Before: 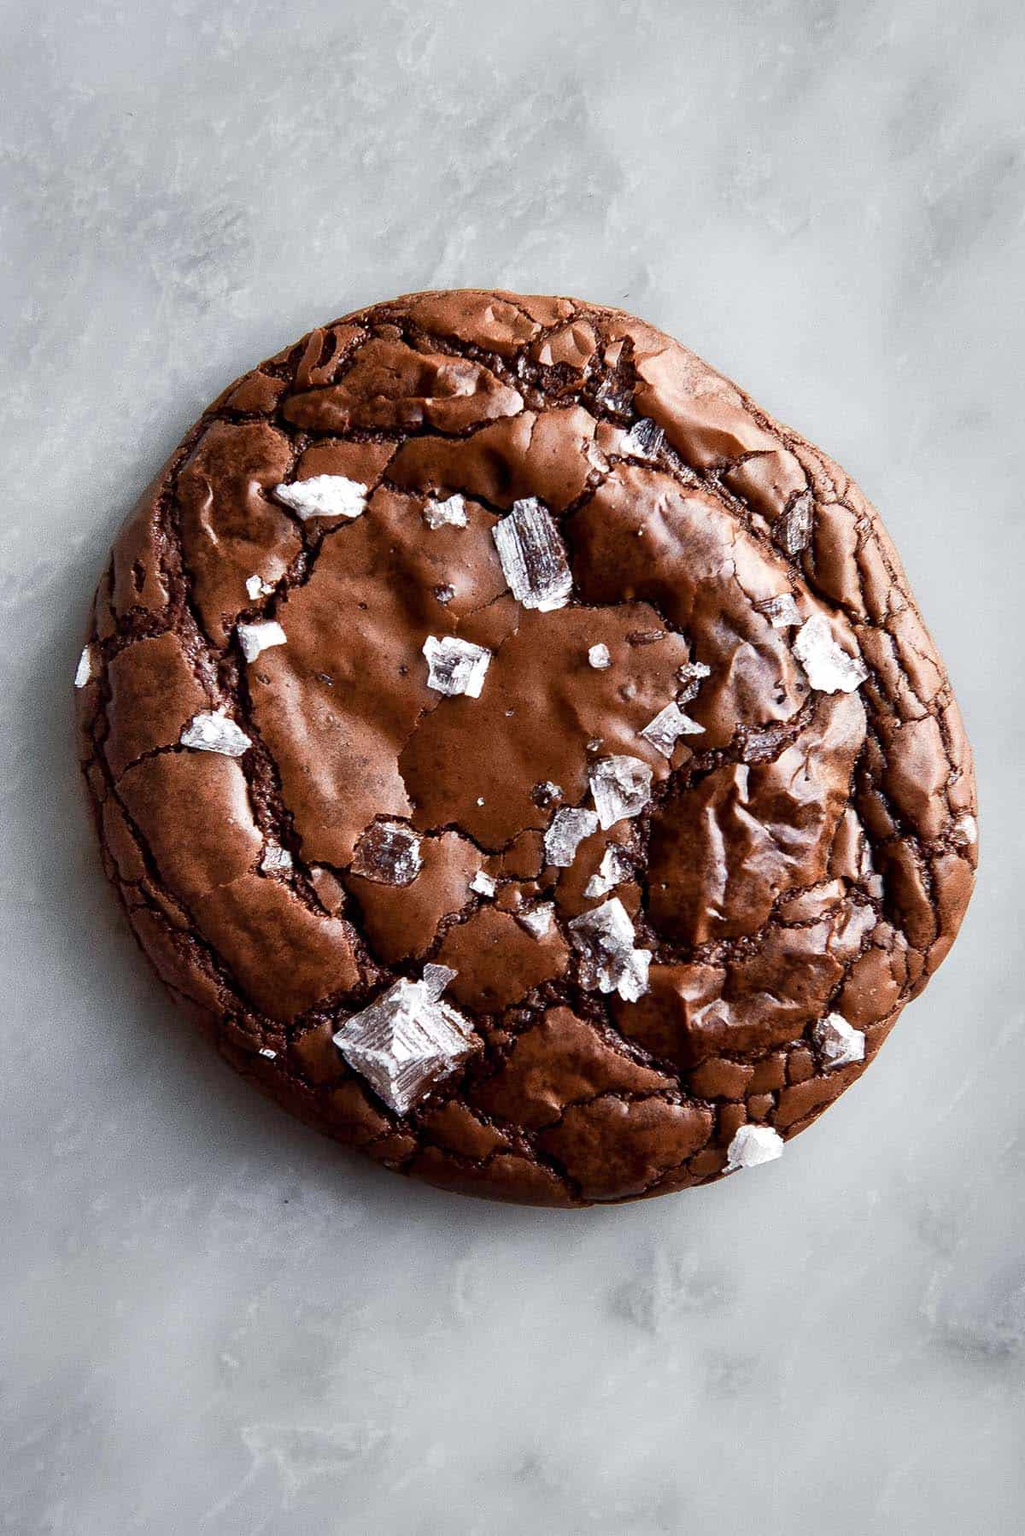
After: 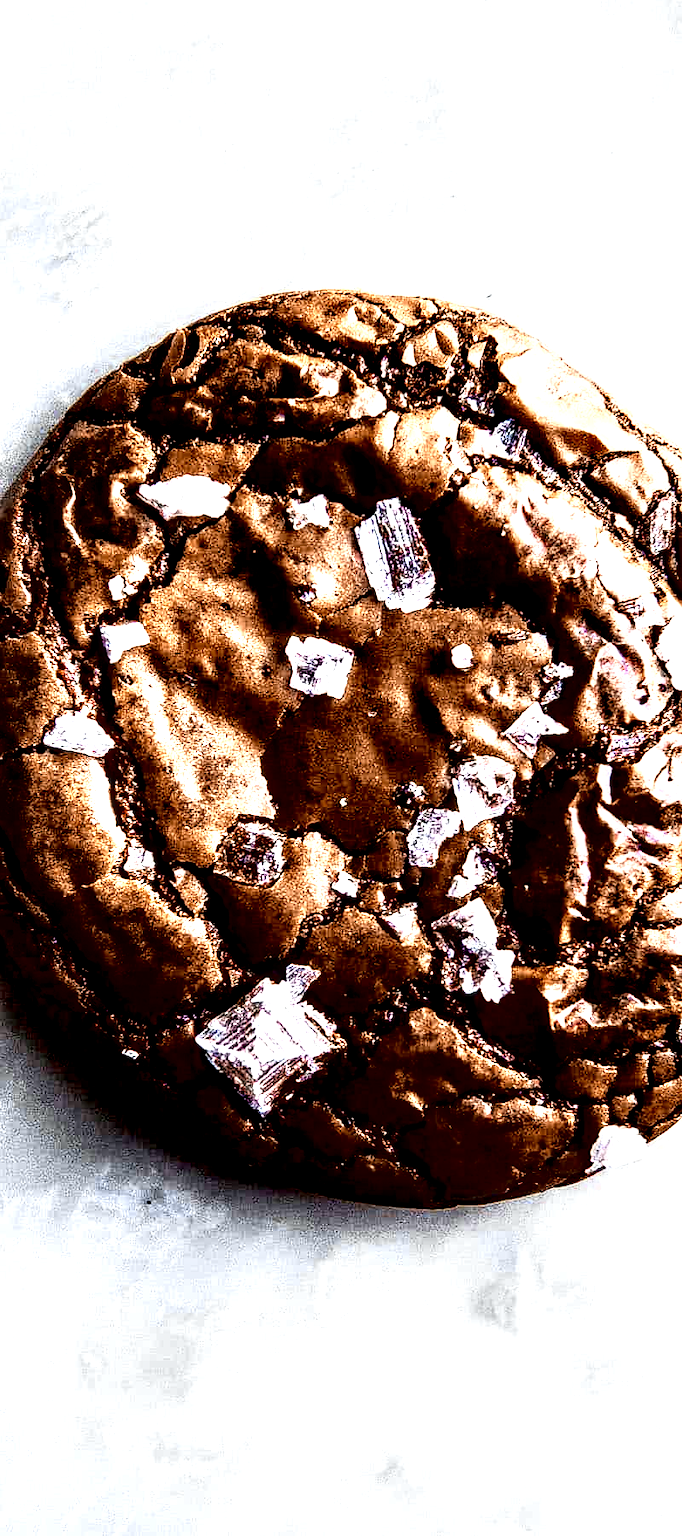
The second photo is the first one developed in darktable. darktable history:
local contrast: detail 205%
crop and rotate: left 13.454%, right 19.908%
tone equalizer: -8 EV -0.743 EV, -7 EV -0.702 EV, -6 EV -0.62 EV, -5 EV -0.366 EV, -3 EV 0.399 EV, -2 EV 0.6 EV, -1 EV 0.696 EV, +0 EV 0.757 EV
color zones: curves: ch0 [(0.009, 0.528) (0.136, 0.6) (0.255, 0.586) (0.39, 0.528) (0.522, 0.584) (0.686, 0.736) (0.849, 0.561)]; ch1 [(0.045, 0.781) (0.14, 0.416) (0.257, 0.695) (0.442, 0.032) (0.738, 0.338) (0.818, 0.632) (0.891, 0.741) (1, 0.704)]; ch2 [(0, 0.667) (0.141, 0.52) (0.26, 0.37) (0.474, 0.432) (0.743, 0.286)]
base curve: curves: ch0 [(0, 0) (0.036, 0.037) (0.121, 0.228) (0.46, 0.76) (0.859, 0.983) (1, 1)]
contrast brightness saturation: contrast 0.09, brightness -0.586, saturation 0.174
